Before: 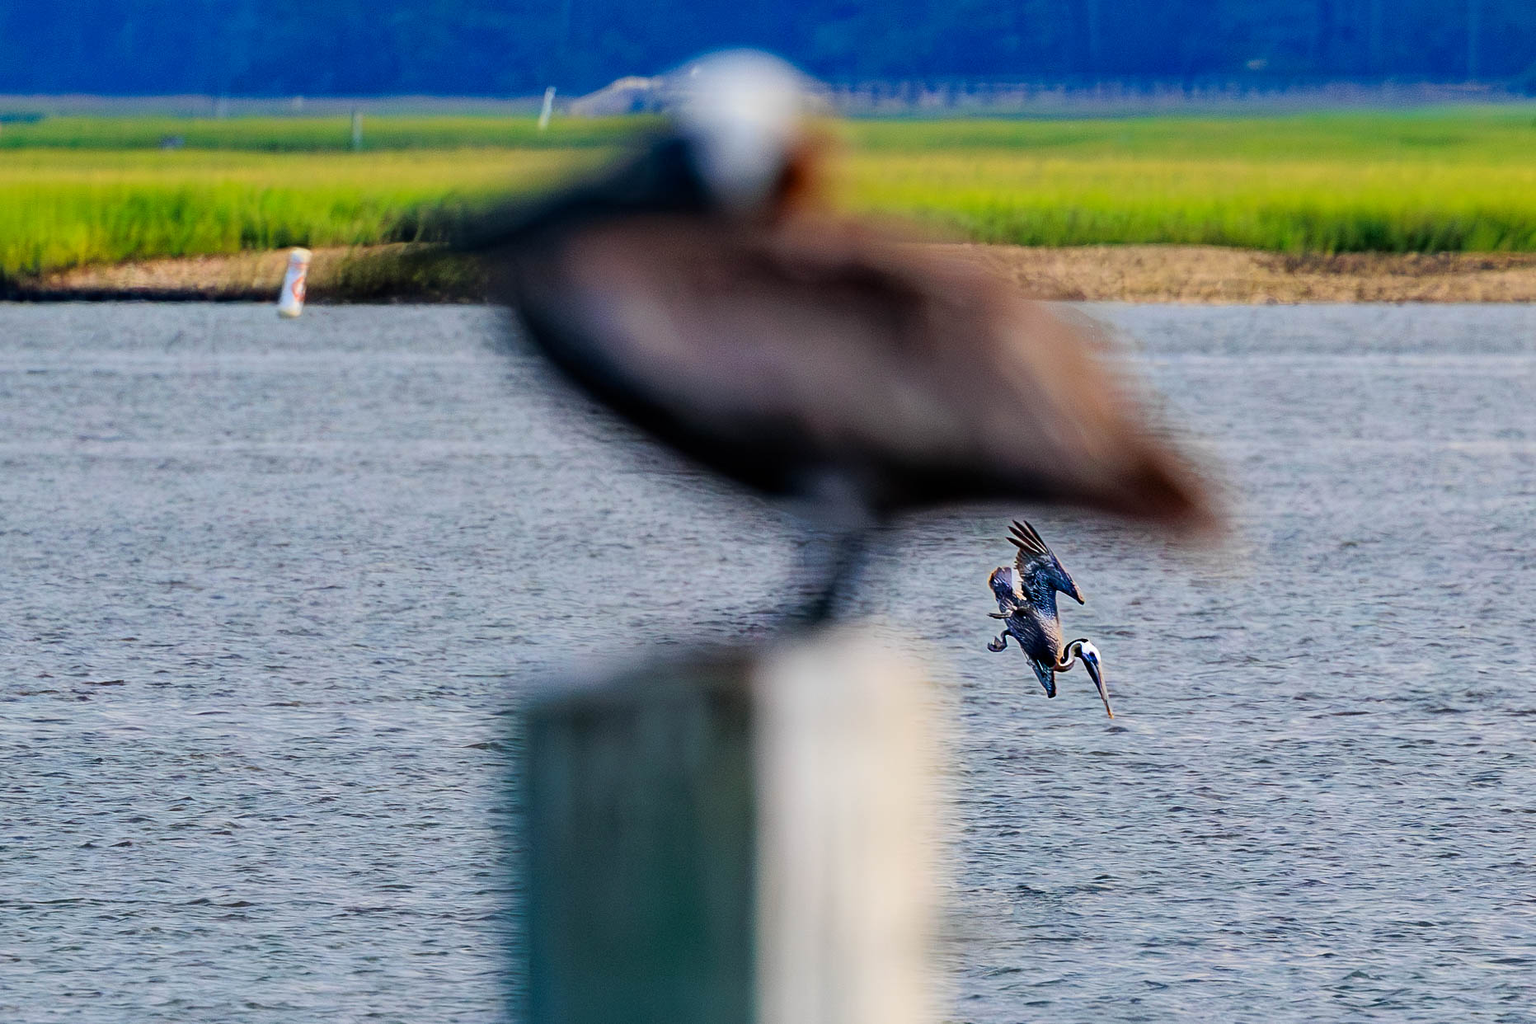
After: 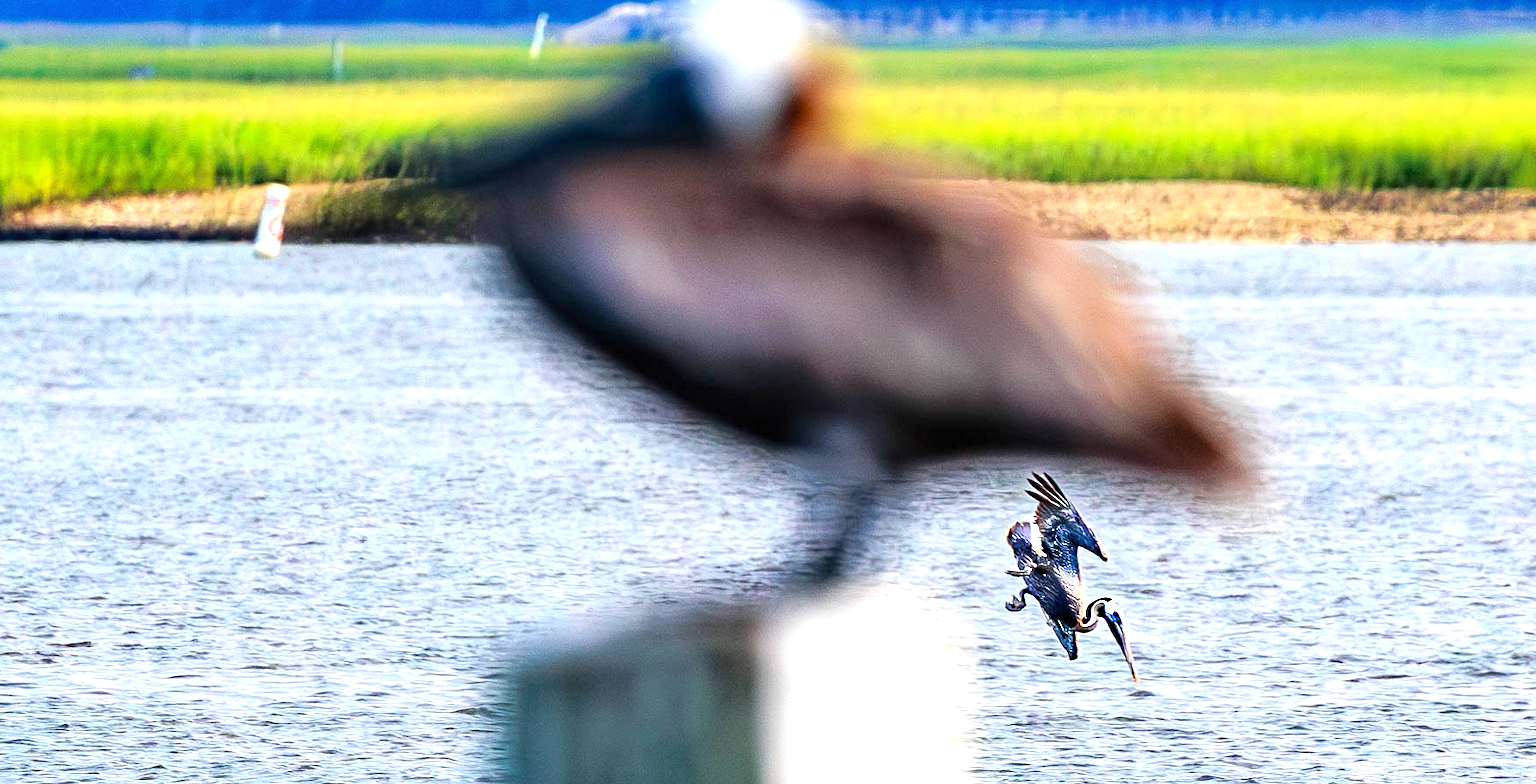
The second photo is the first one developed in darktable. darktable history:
crop: left 2.479%, top 7.258%, right 3.006%, bottom 20.342%
sharpen: radius 5.335, amount 0.31, threshold 26.877
exposure: black level correction 0, exposure 1.2 EV, compensate exposure bias true, compensate highlight preservation false
